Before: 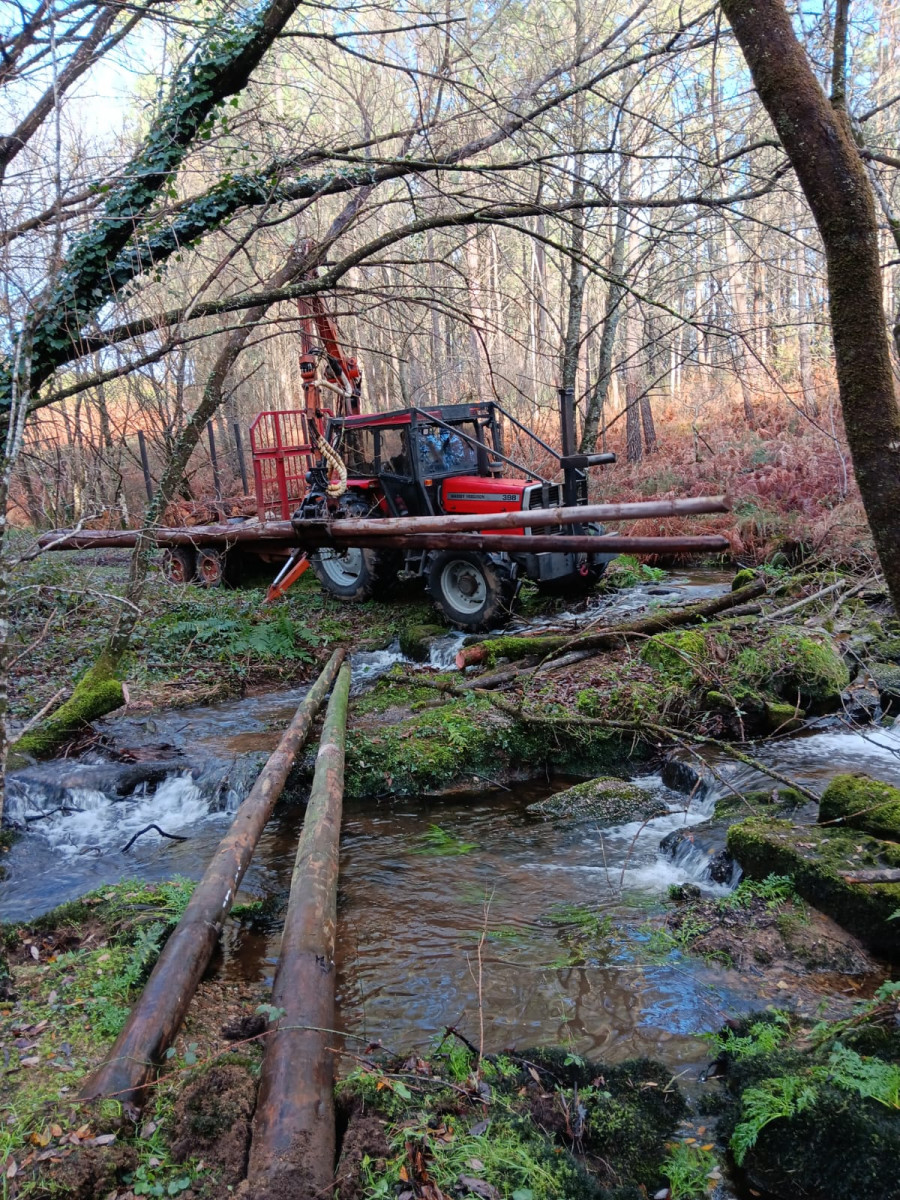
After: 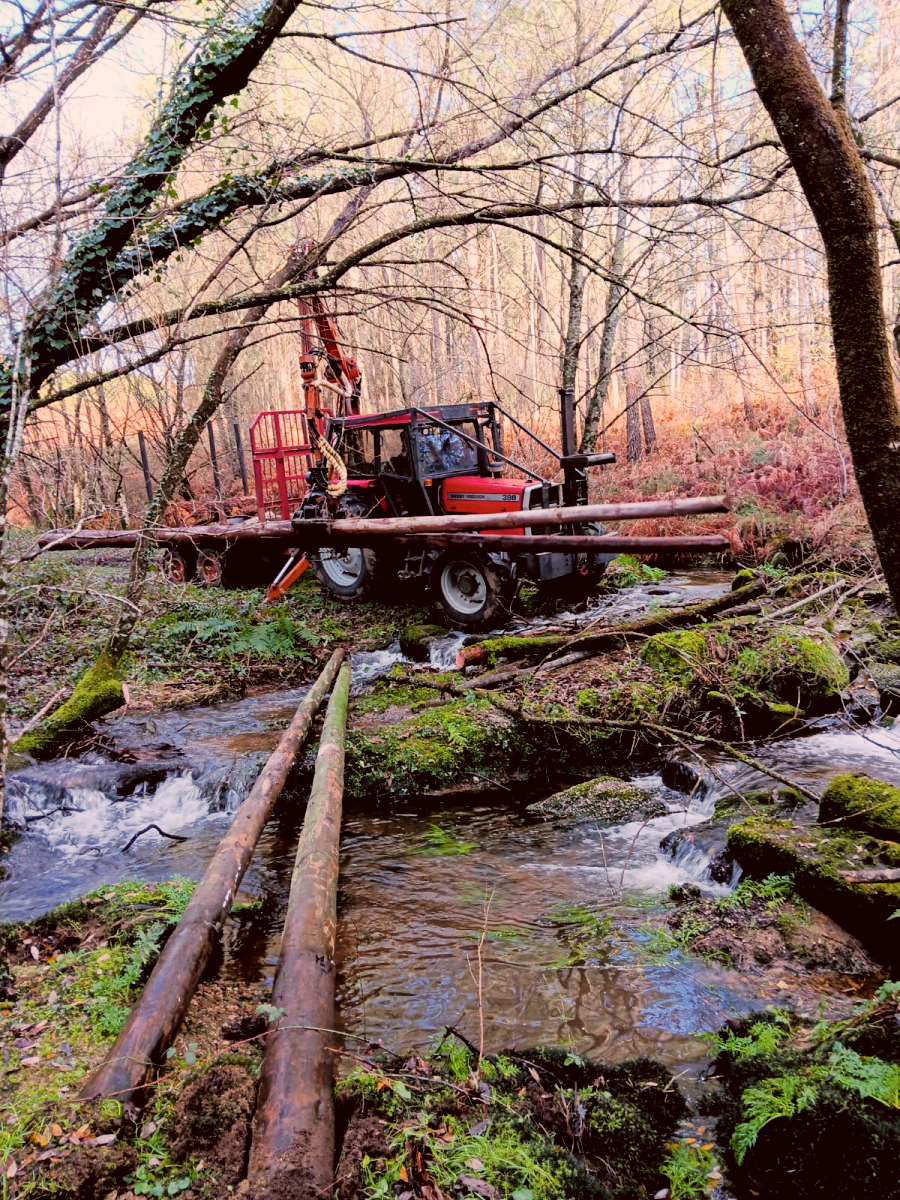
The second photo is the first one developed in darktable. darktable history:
color correction: highlights a* 10.18, highlights b* 9.68, shadows a* 8.05, shadows b* 8.08, saturation 0.791
filmic rgb: black relative exposure -5.01 EV, white relative exposure 3.97 EV, hardness 2.9, contrast 1.298, highlights saturation mix -30.42%
color balance rgb: linear chroma grading › global chroma 15.51%, perceptual saturation grading › global saturation 30.12%, perceptual brilliance grading › global brilliance 18.09%, contrast -10.042%
